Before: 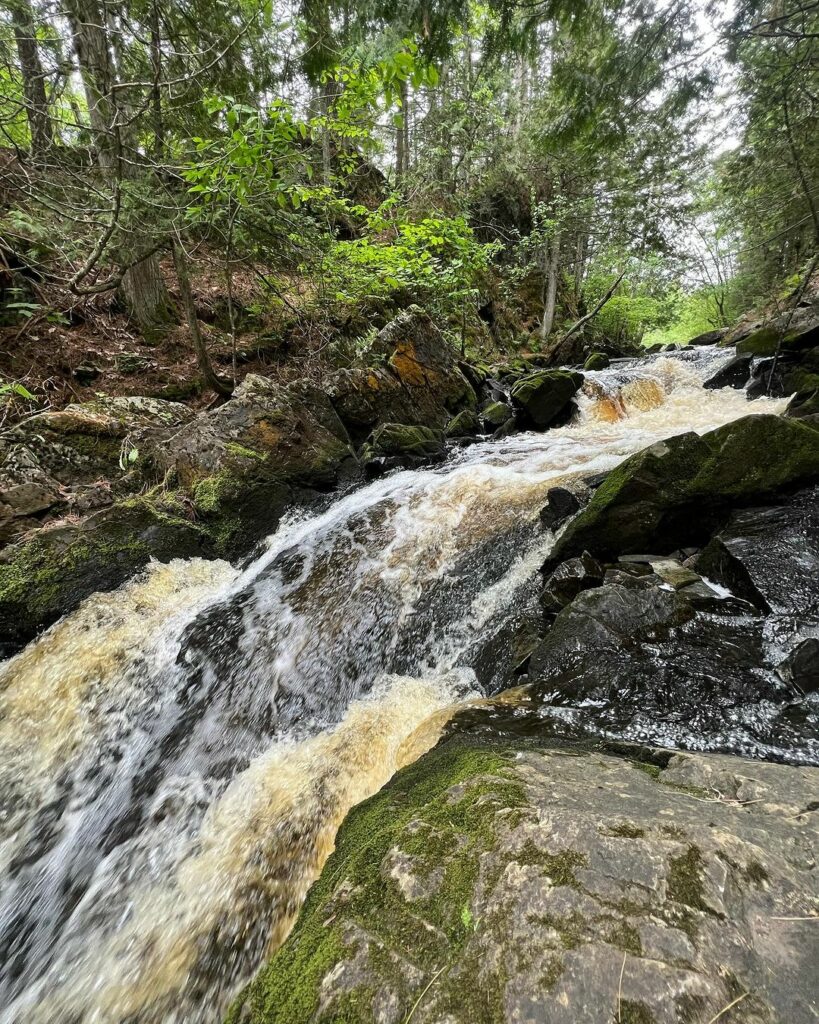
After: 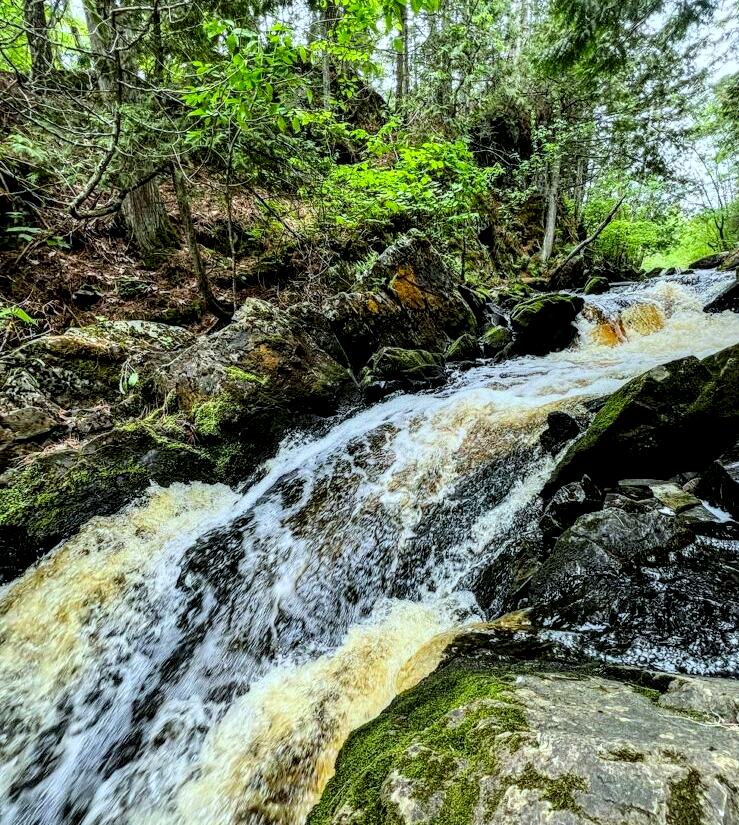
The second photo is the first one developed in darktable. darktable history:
local contrast: highlights 20%, shadows 70%, detail 170%
filmic rgb: black relative exposure -7.65 EV, white relative exposure 4.56 EV, hardness 3.61, color science v6 (2022)
crop: top 7.49%, right 9.717%, bottom 11.943%
contrast brightness saturation: brightness -0.02, saturation 0.35
shadows and highlights: shadows 4.1, highlights -17.6, soften with gaussian
white balance: red 0.925, blue 1.046
exposure: exposure 0.6 EV, compensate highlight preservation false
